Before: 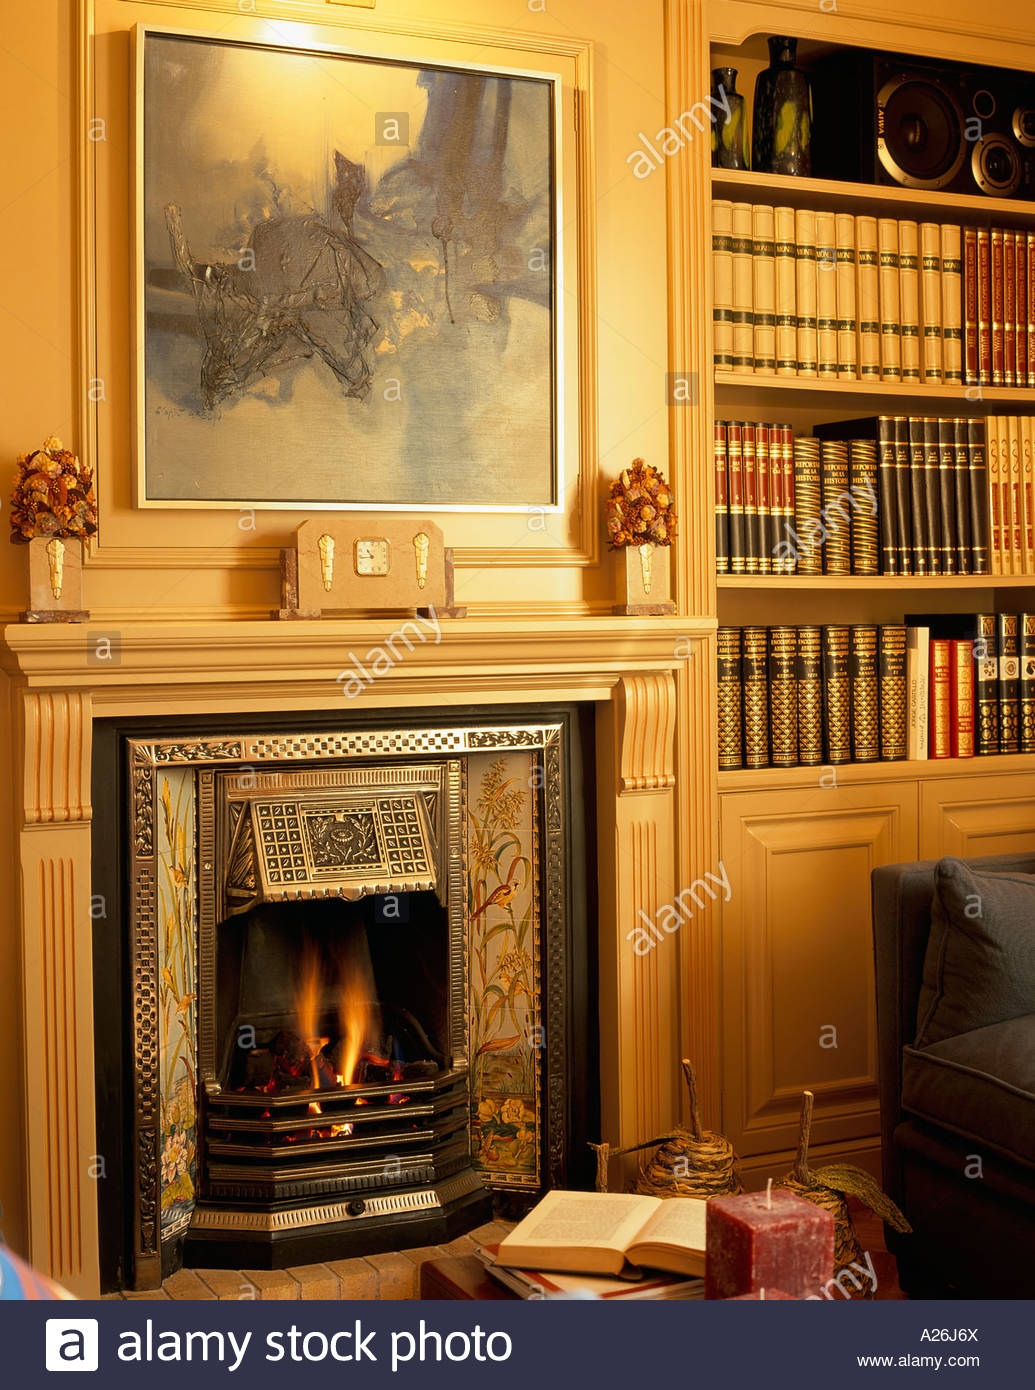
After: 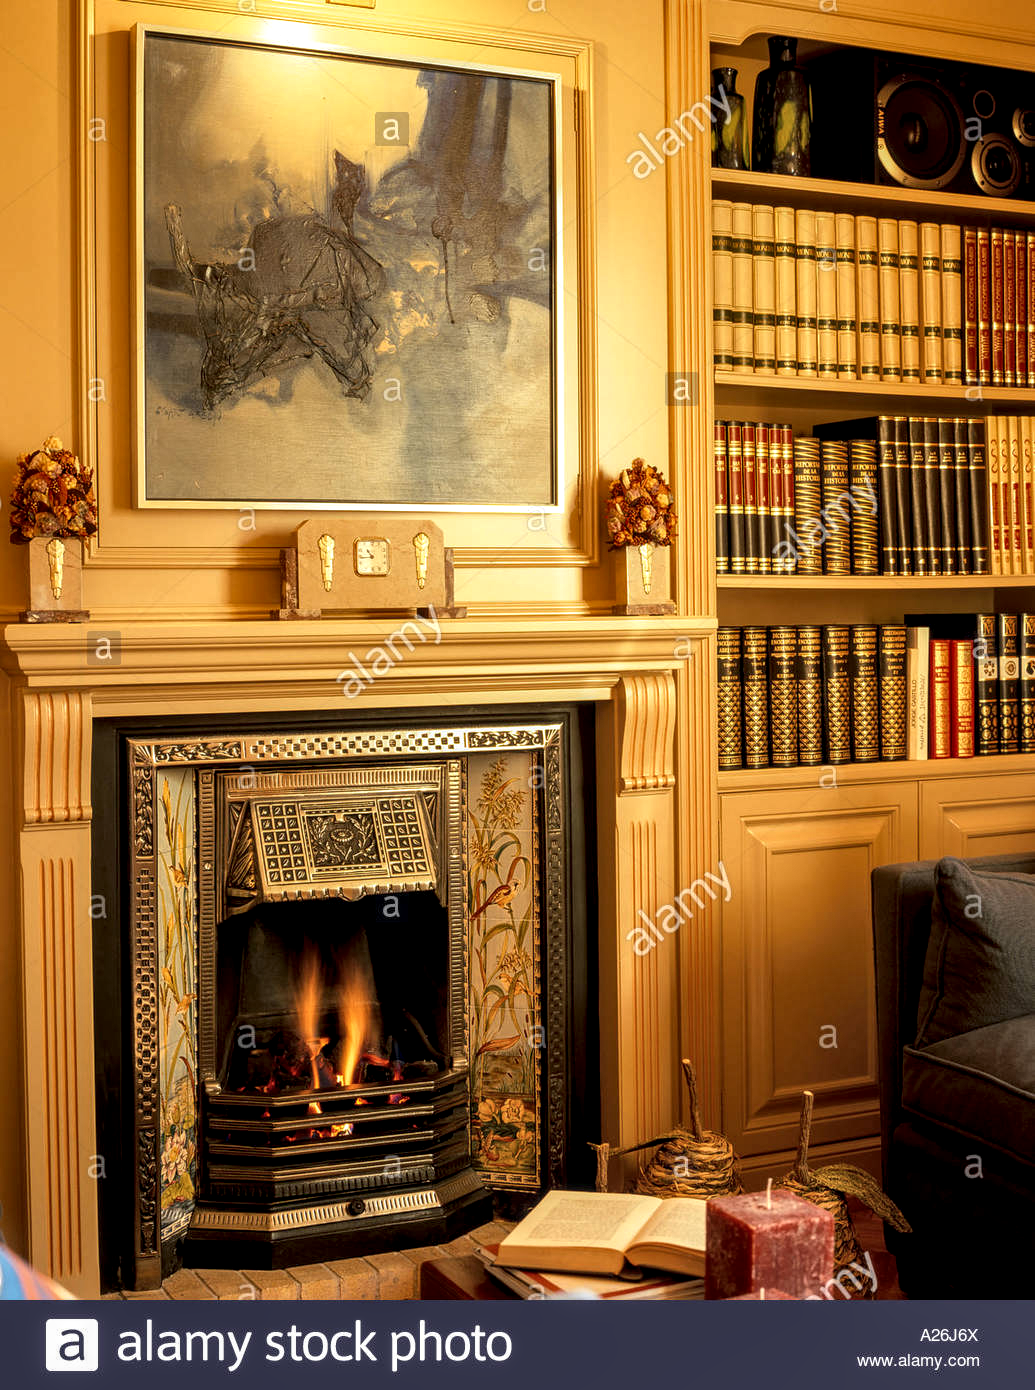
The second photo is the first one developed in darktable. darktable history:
local contrast: detail 150%
shadows and highlights: shadows 29.61, highlights -30.47, low approximation 0.01, soften with gaussian
